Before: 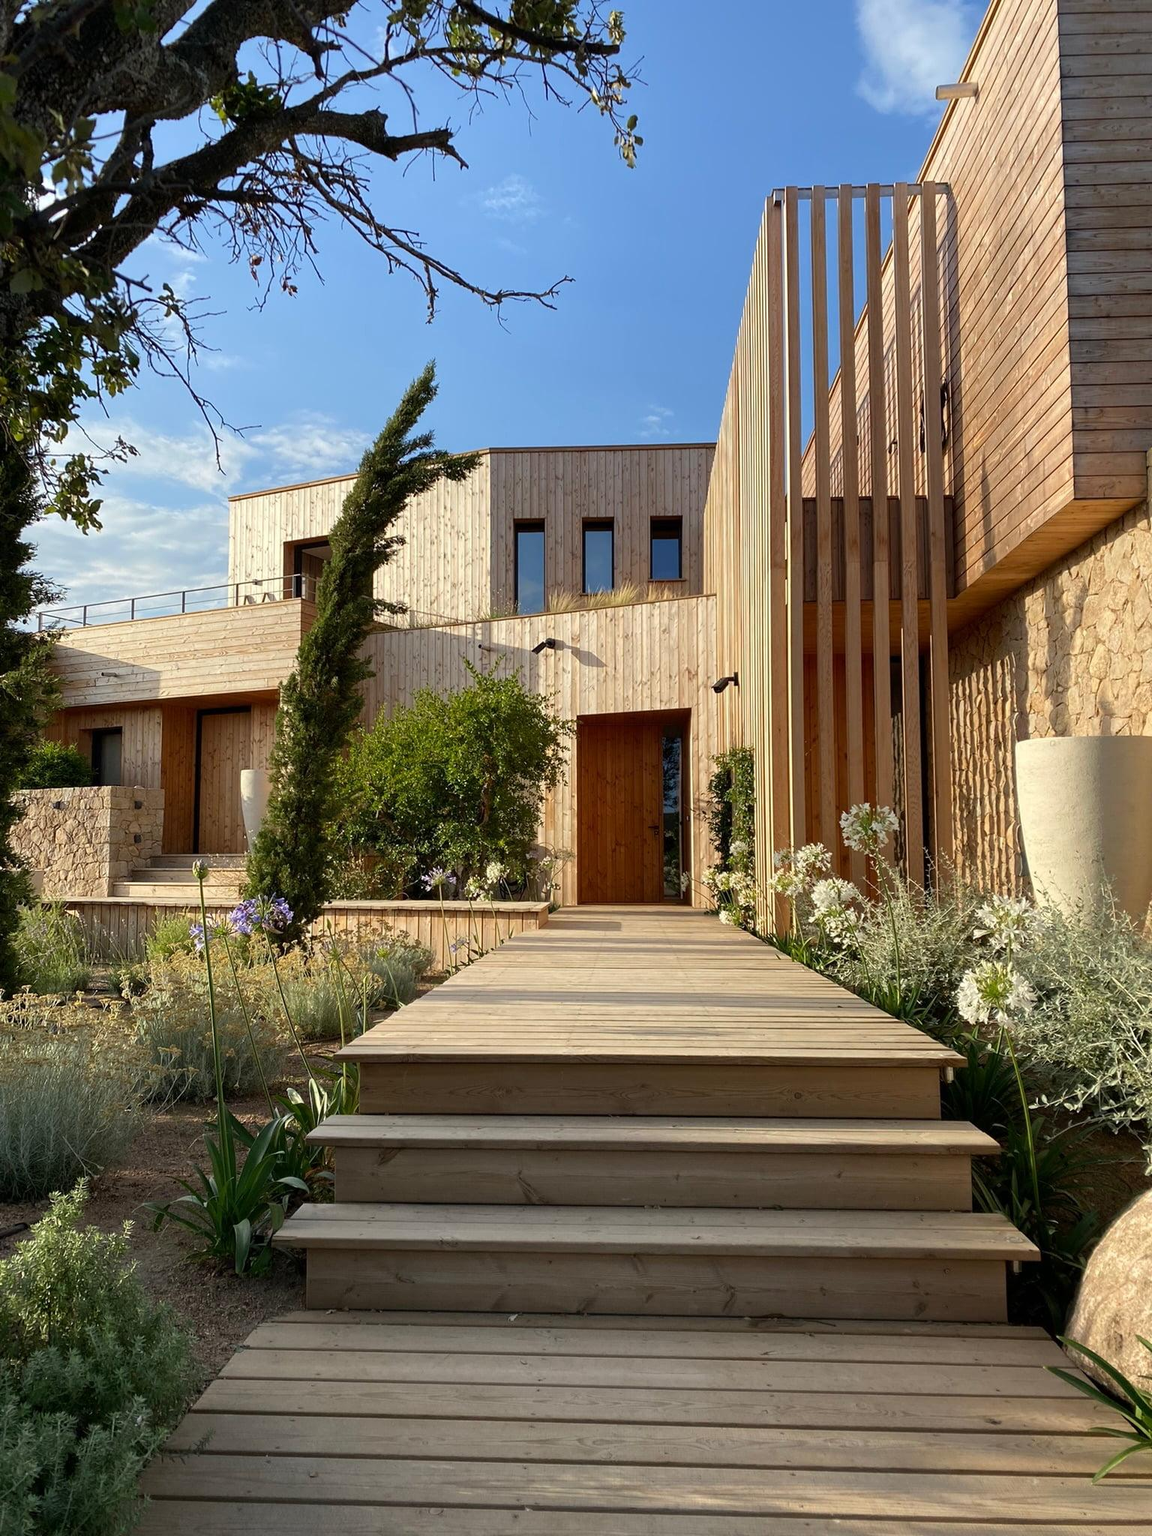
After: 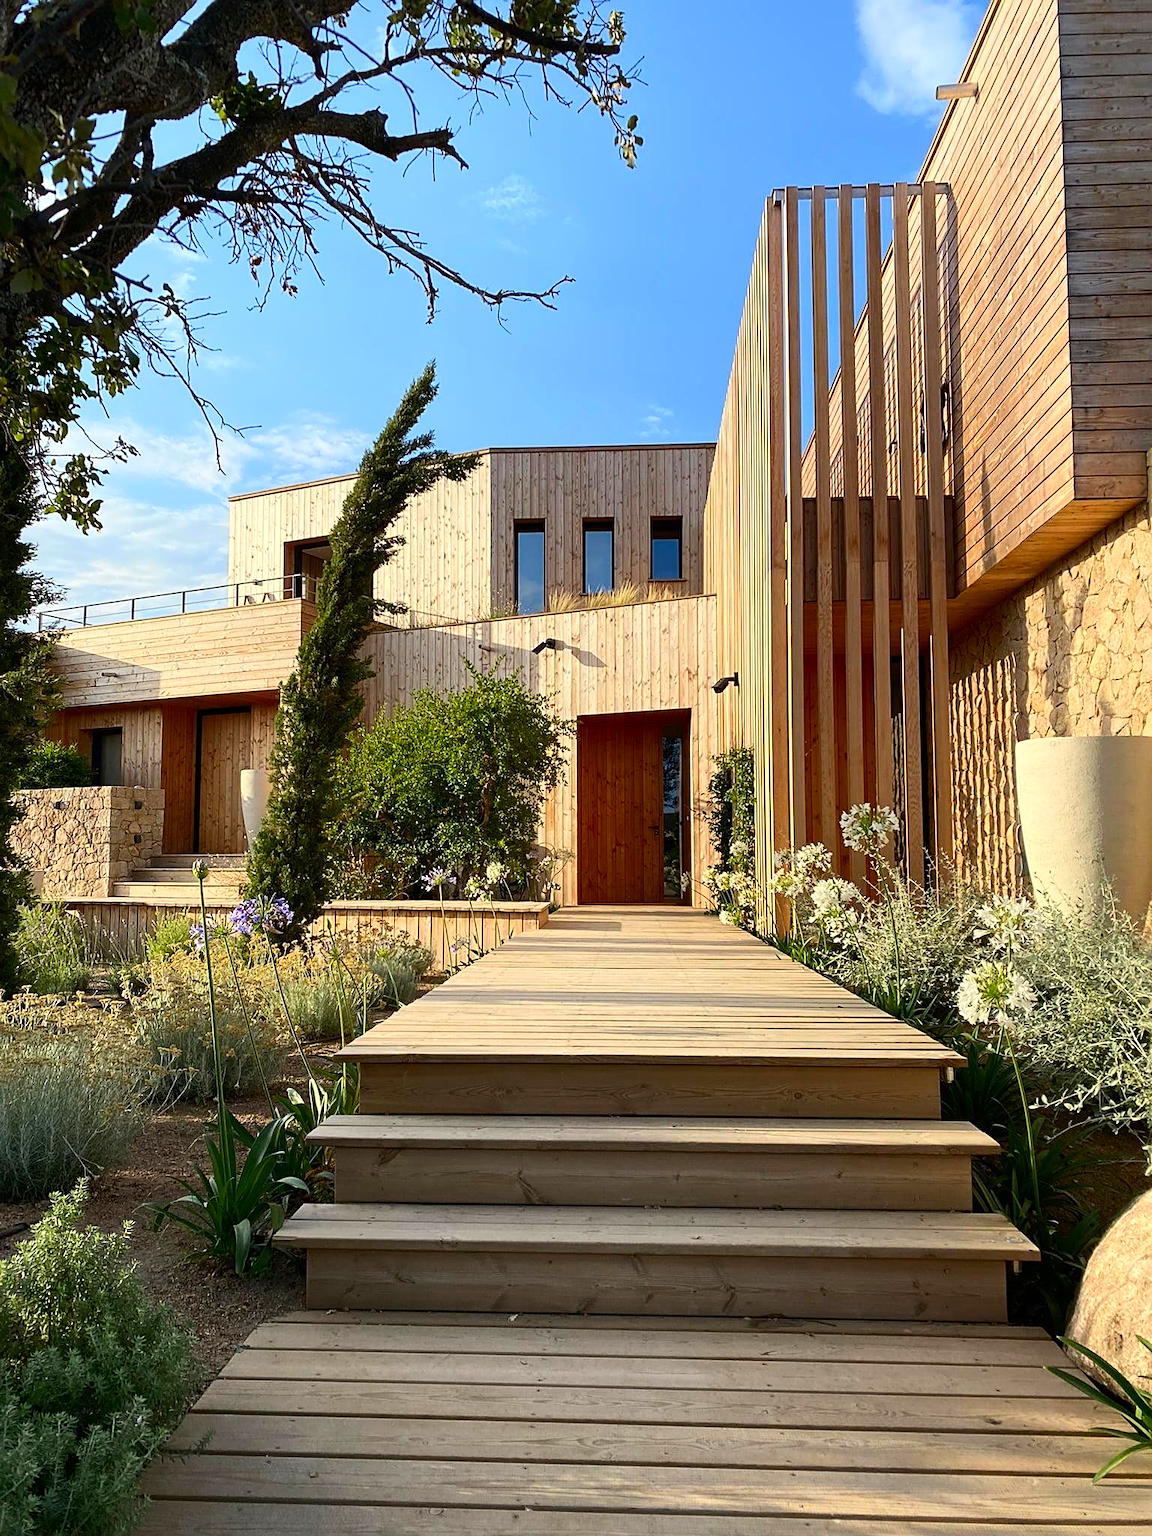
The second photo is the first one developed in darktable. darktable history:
contrast brightness saturation: contrast 0.23, brightness 0.1, saturation 0.29
sharpen: on, module defaults
